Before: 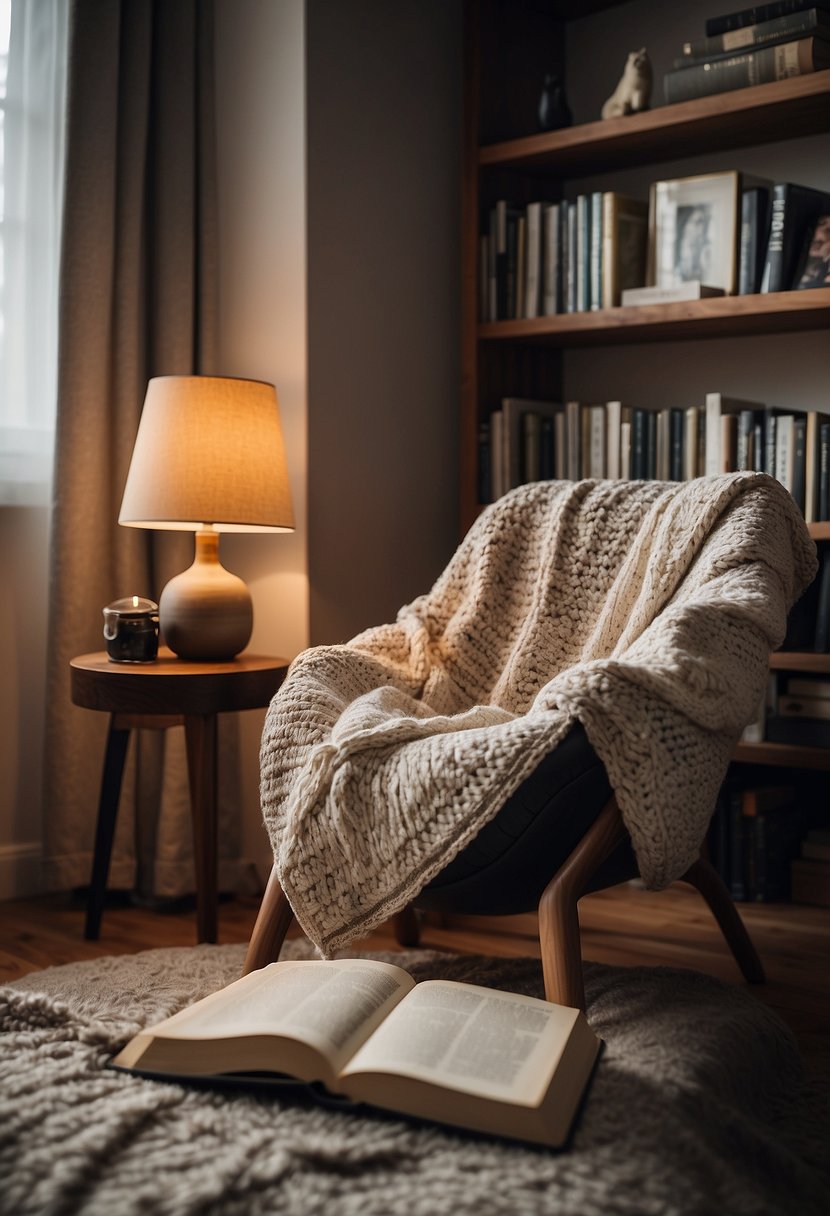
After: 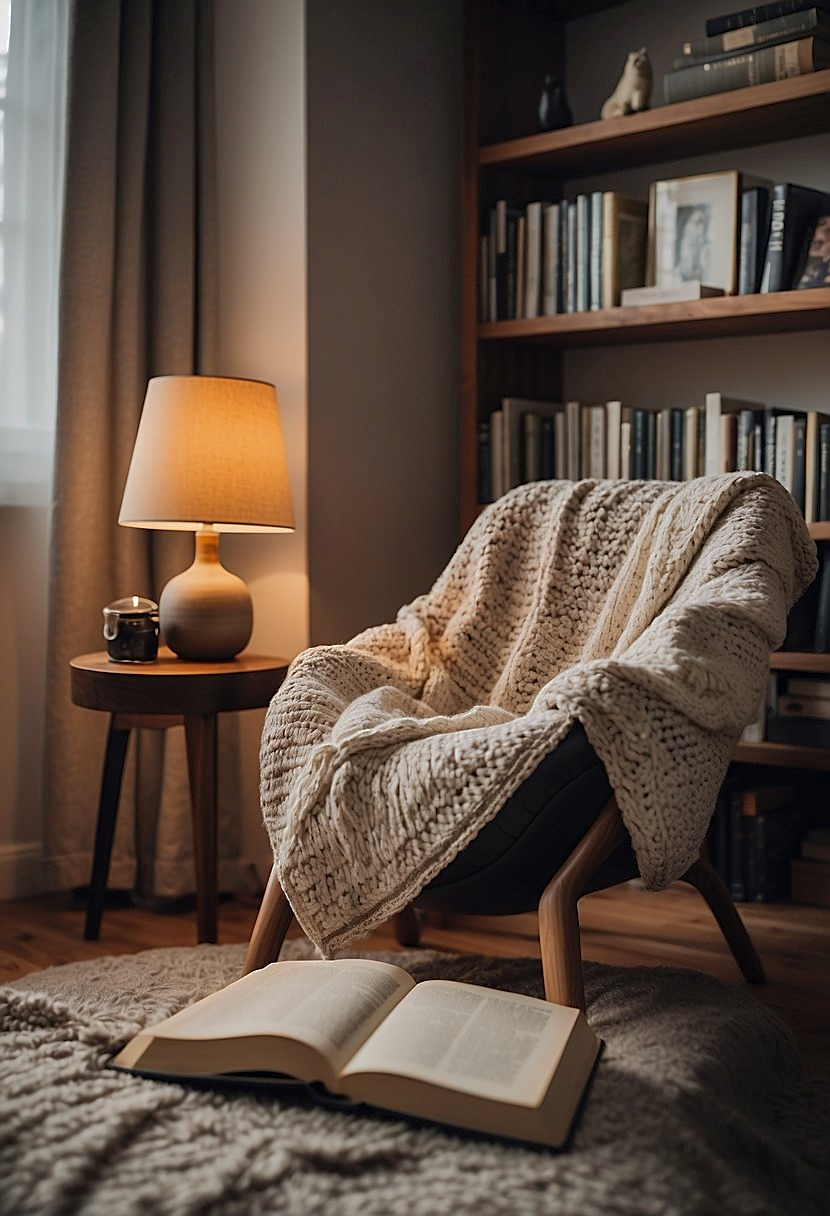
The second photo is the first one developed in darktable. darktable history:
sharpen: on, module defaults
shadows and highlights: shadows 40.29, highlights -59.84
